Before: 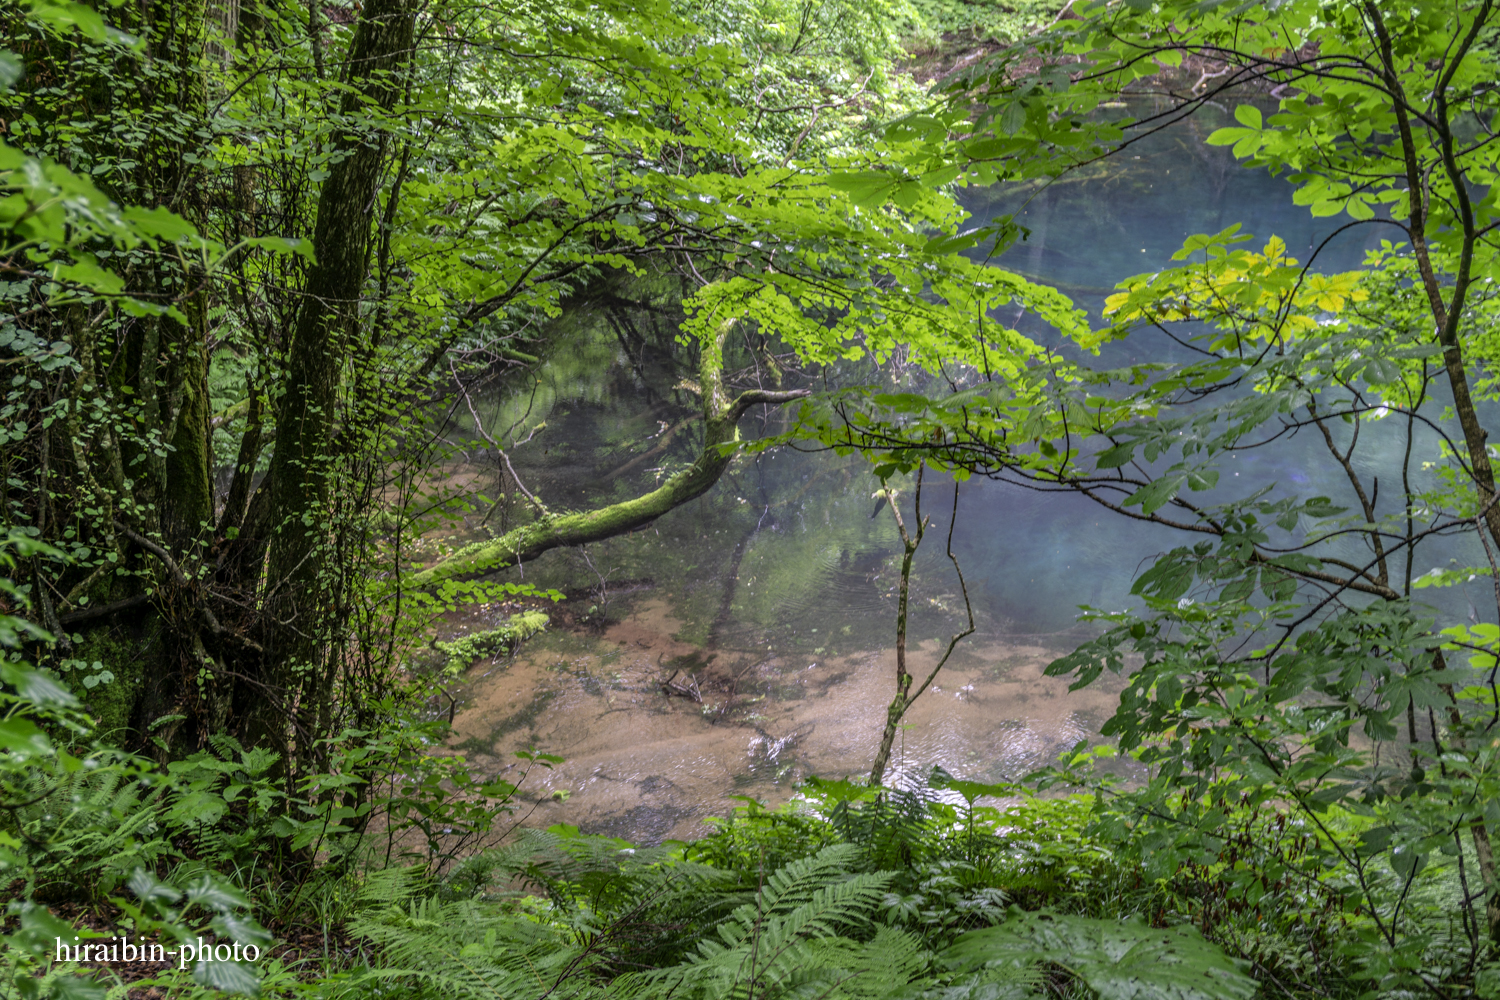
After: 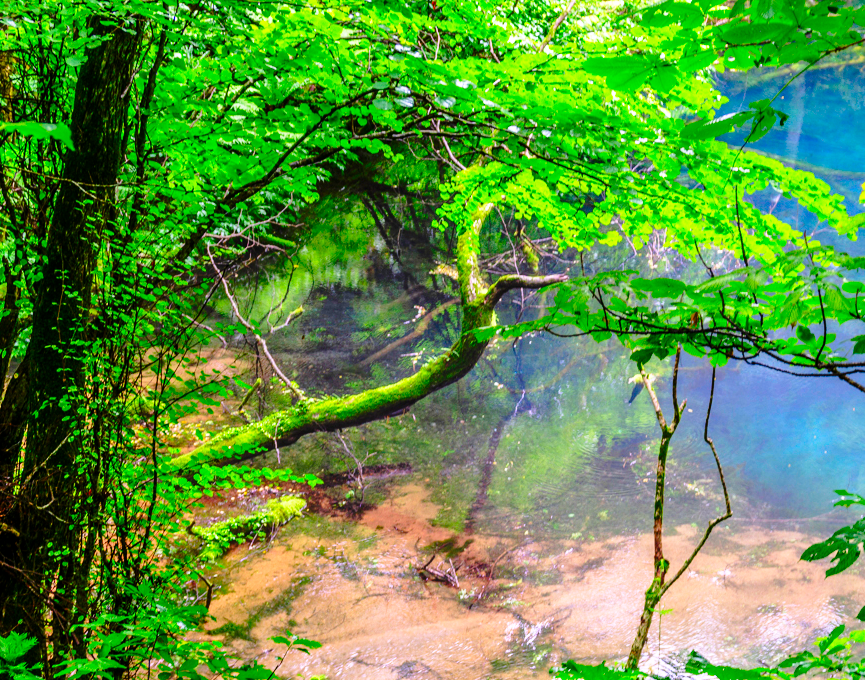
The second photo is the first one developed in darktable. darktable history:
crop: left 16.24%, top 11.506%, right 26.052%, bottom 20.429%
contrast brightness saturation: saturation -0.069
base curve: curves: ch0 [(0, 0) (0.028, 0.03) (0.105, 0.232) (0.387, 0.748) (0.754, 0.968) (1, 1)], preserve colors none
color correction: highlights b* -0.038, saturation 2.09
